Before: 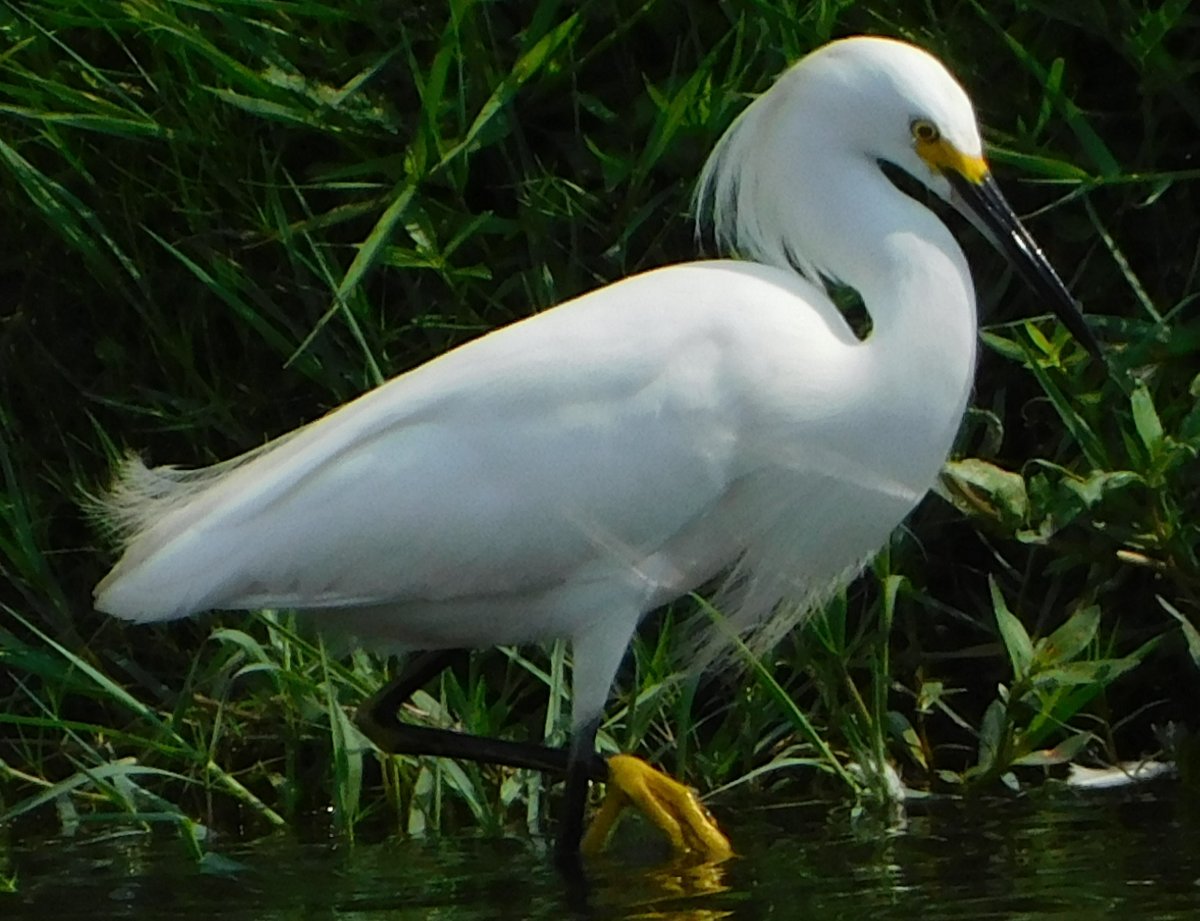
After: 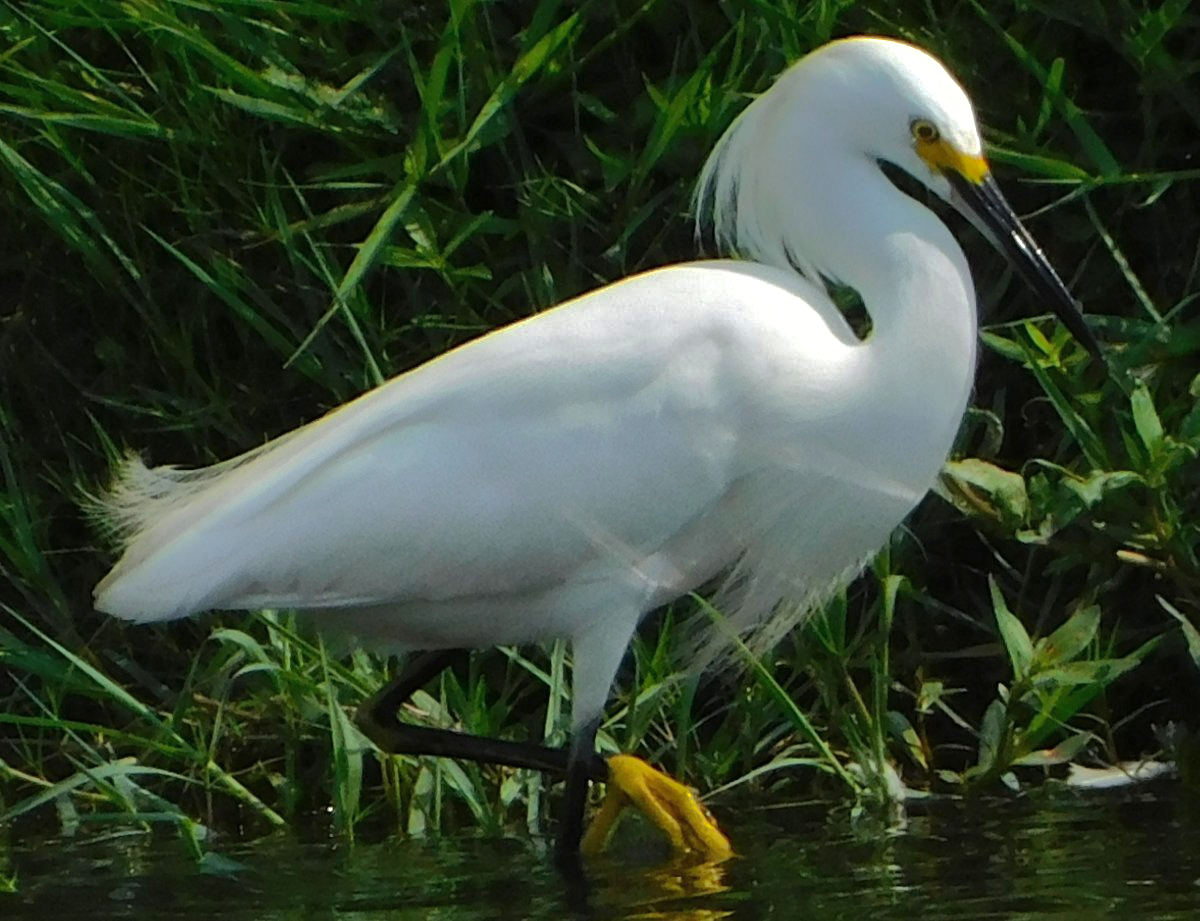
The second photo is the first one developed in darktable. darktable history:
shadows and highlights: shadows 25.04, highlights -69.8
exposure: exposure 0.3 EV, compensate highlight preservation false
